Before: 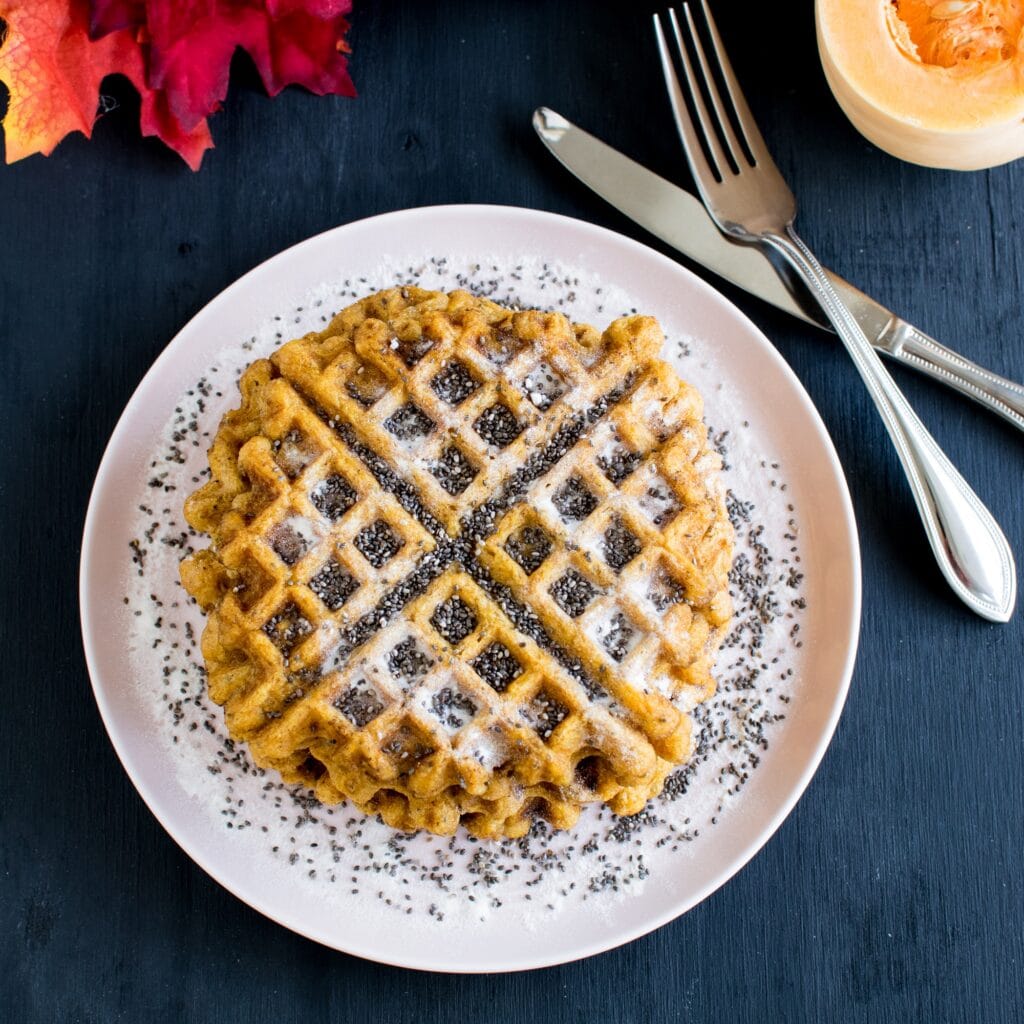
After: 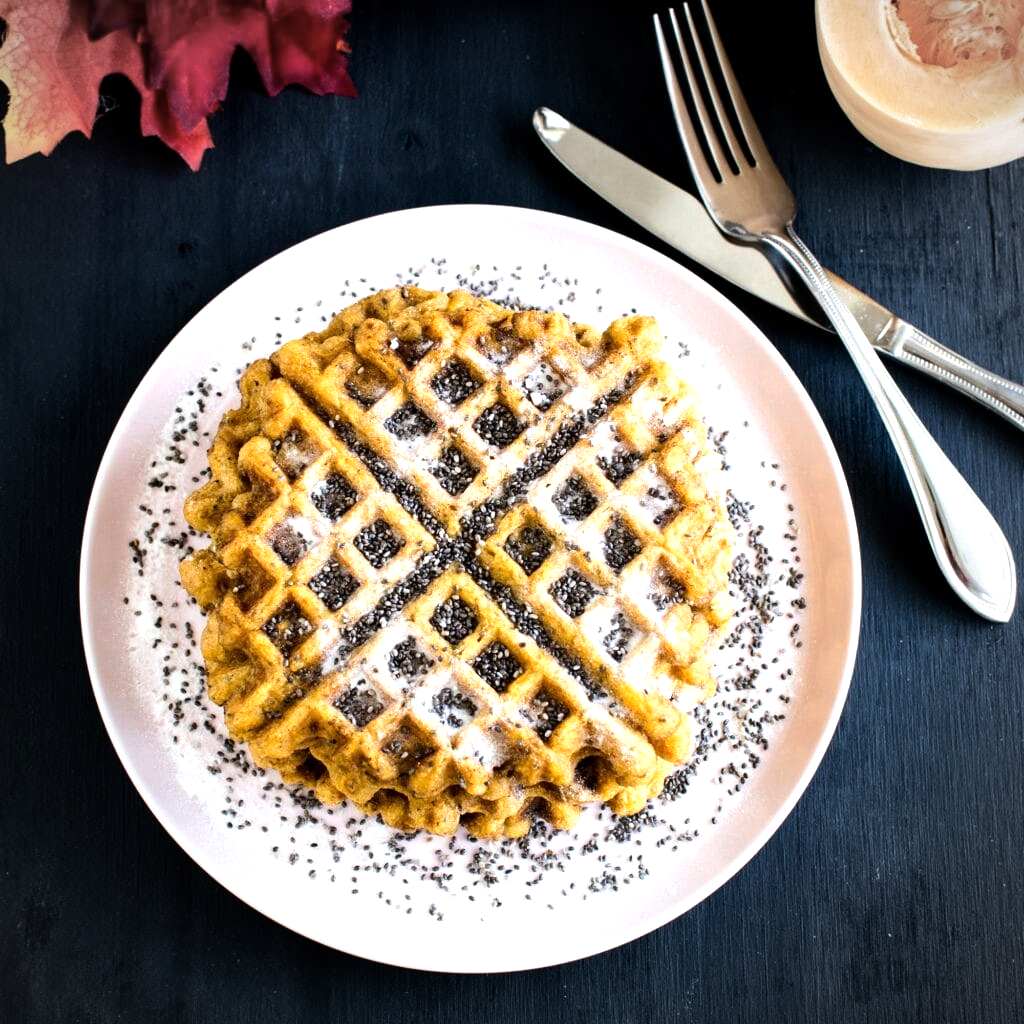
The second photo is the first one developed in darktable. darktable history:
tone equalizer: -8 EV -0.75 EV, -7 EV -0.7 EV, -6 EV -0.6 EV, -5 EV -0.4 EV, -3 EV 0.4 EV, -2 EV 0.6 EV, -1 EV 0.7 EV, +0 EV 0.75 EV, edges refinement/feathering 500, mask exposure compensation -1.57 EV, preserve details no
vignetting: on, module defaults
